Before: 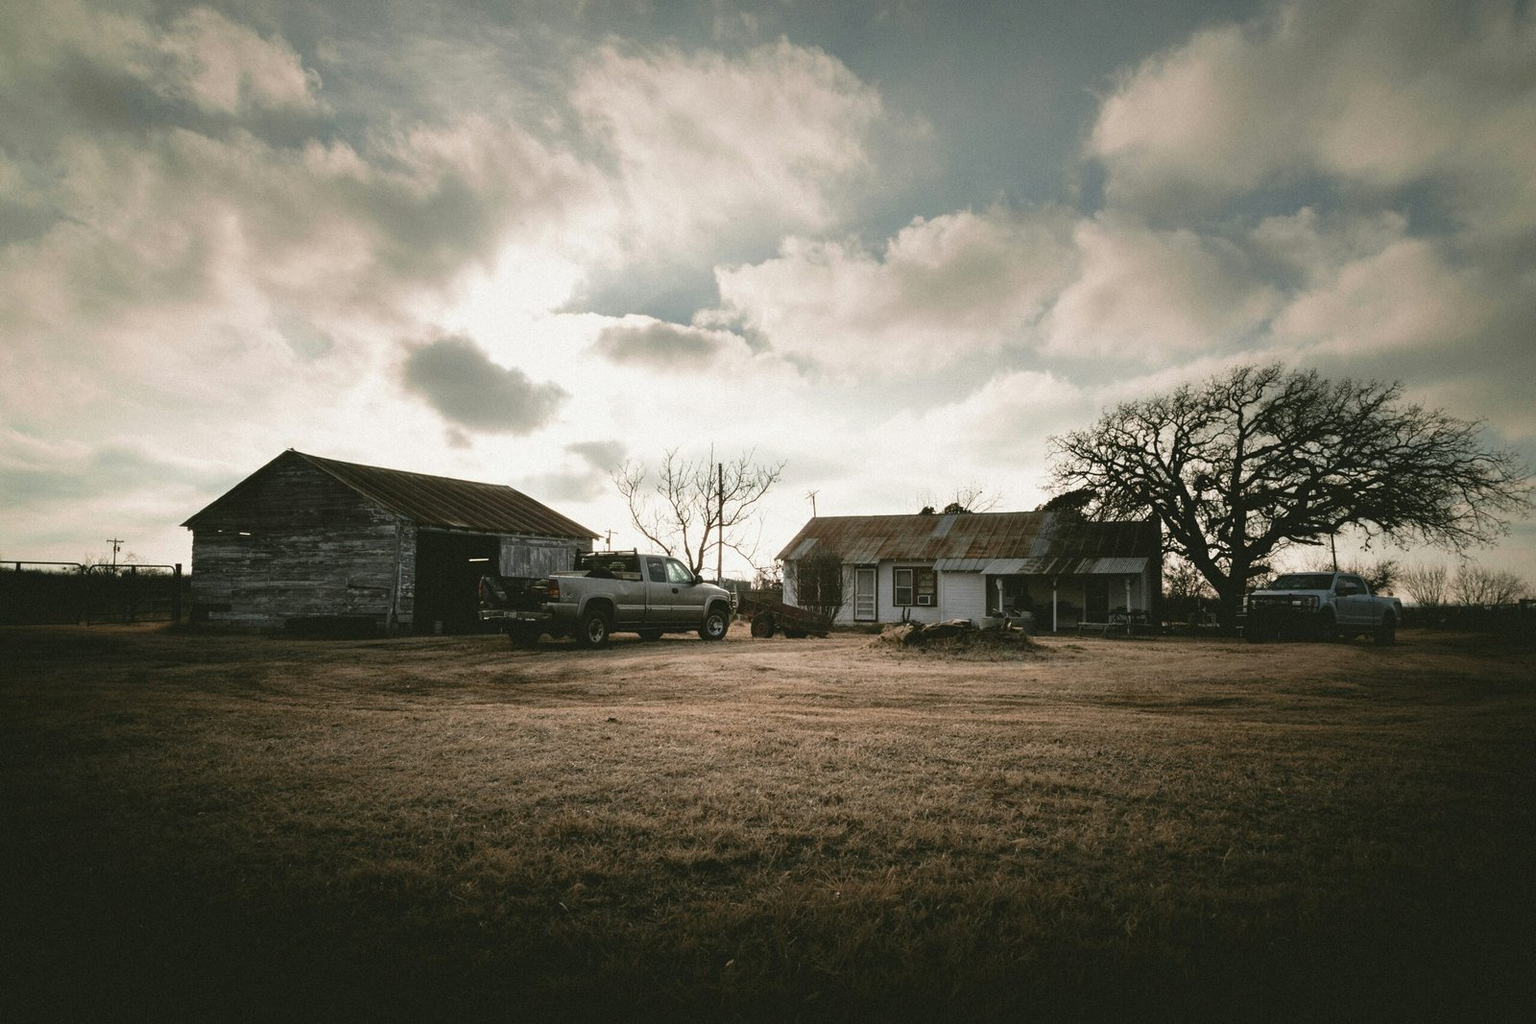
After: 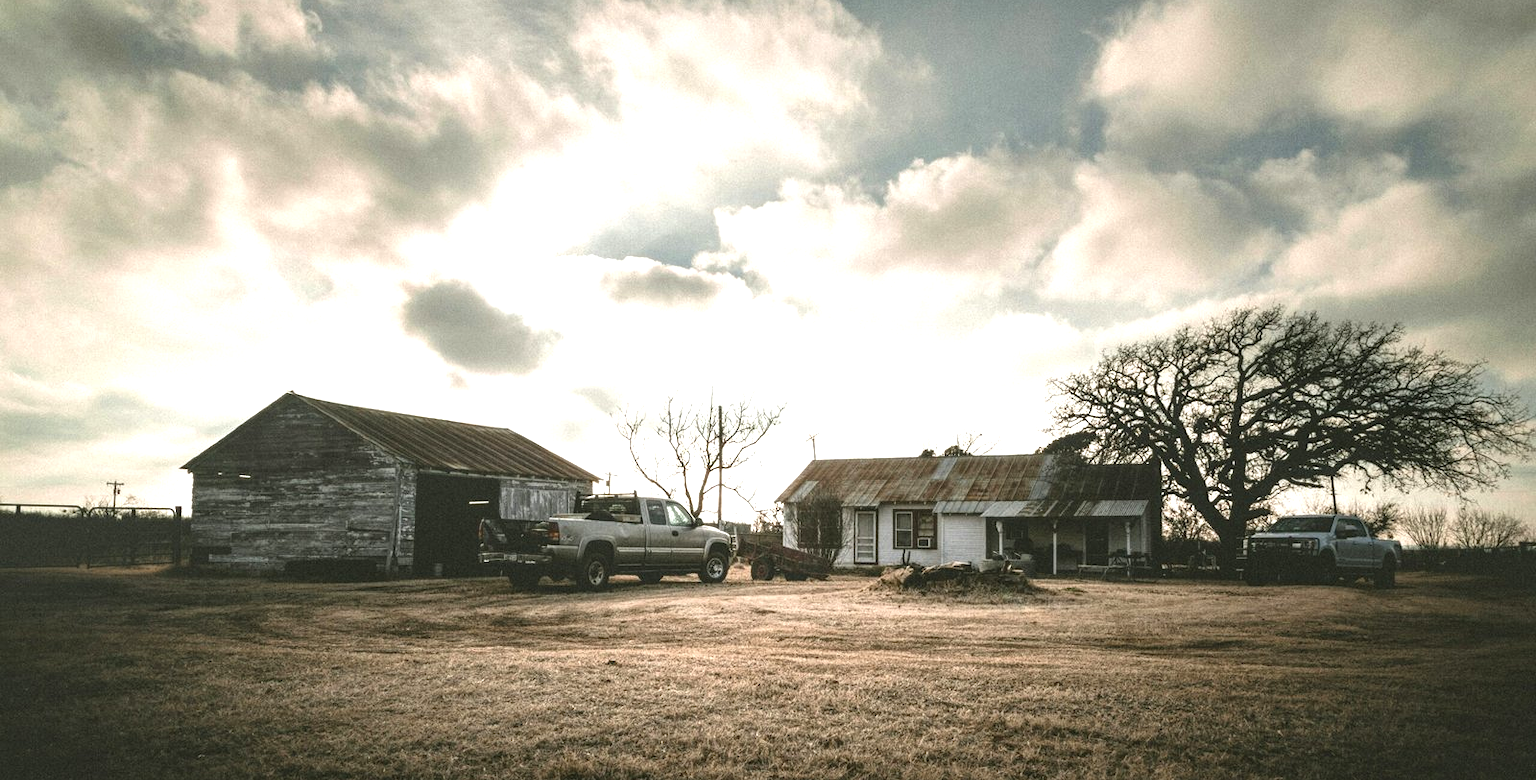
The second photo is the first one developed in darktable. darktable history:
crop: top 5.662%, bottom 18.089%
exposure: black level correction -0.002, exposure 0.709 EV, compensate highlight preservation false
local contrast: highlights 62%, detail 143%, midtone range 0.425
tone equalizer: smoothing diameter 24.78%, edges refinement/feathering 14.86, preserve details guided filter
